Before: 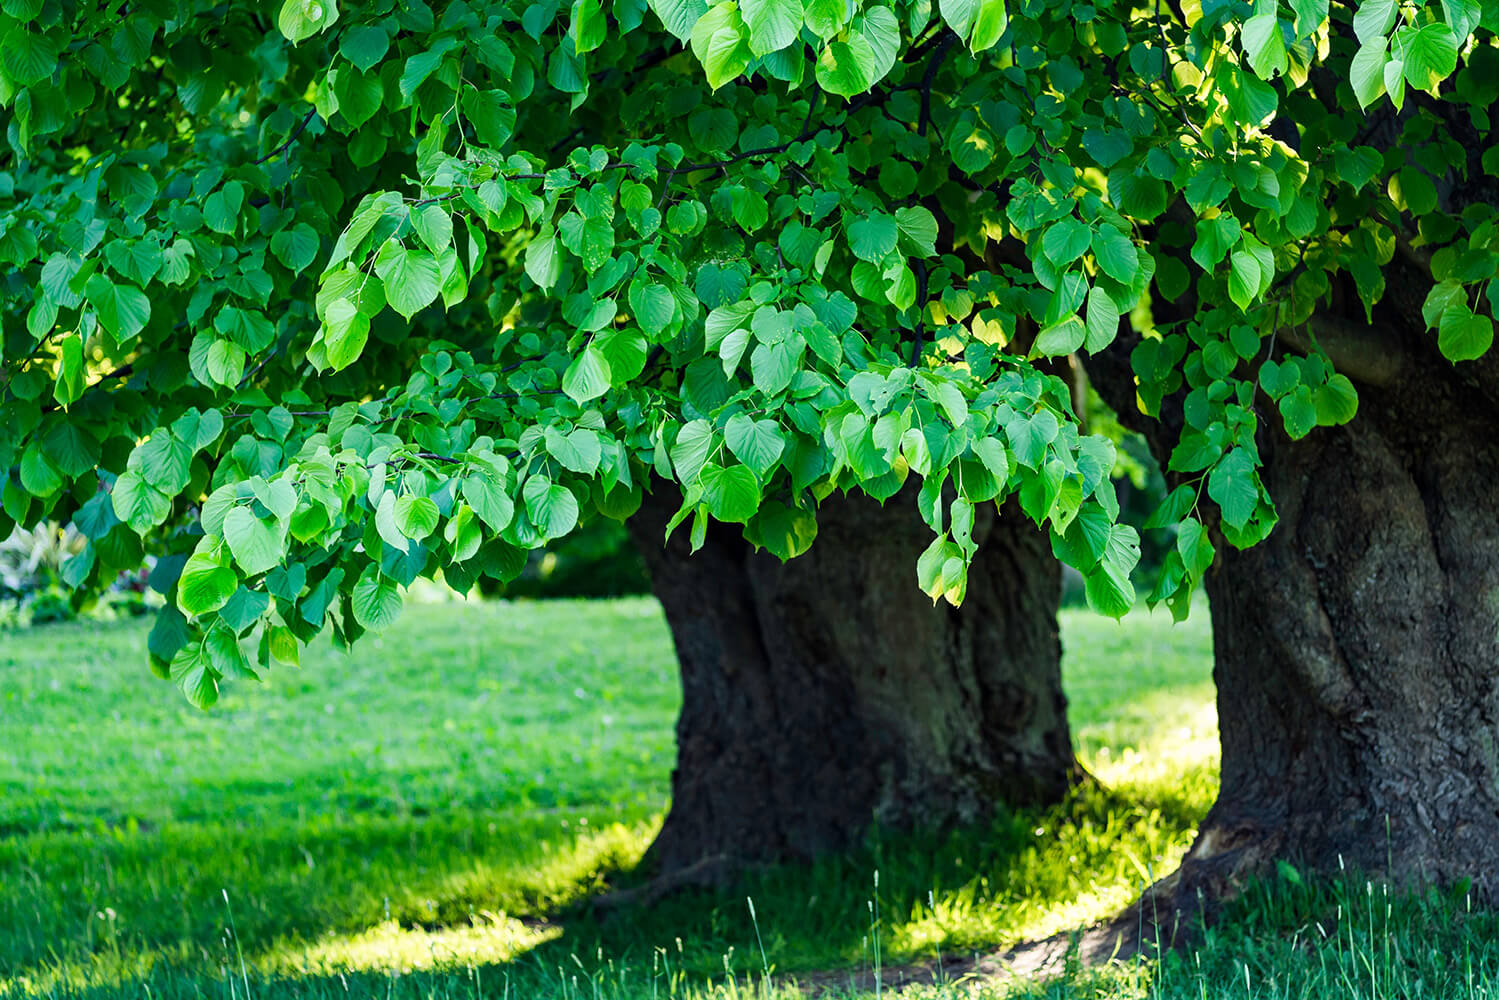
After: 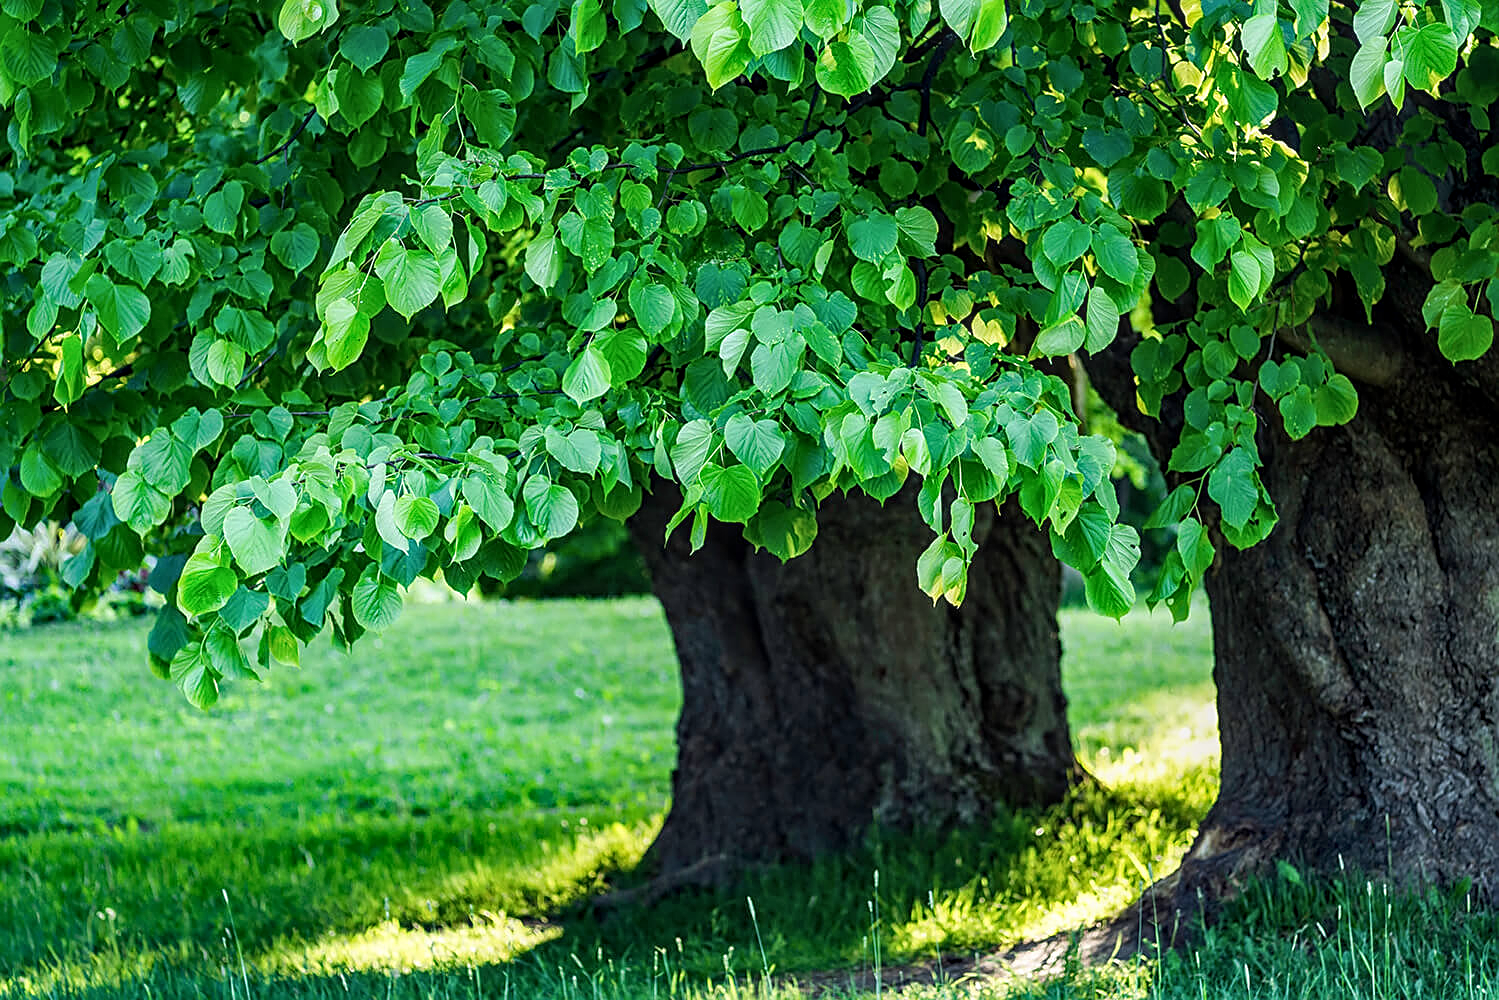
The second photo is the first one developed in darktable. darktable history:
local contrast: on, module defaults
contrast brightness saturation: saturation -0.039
sharpen: on, module defaults
